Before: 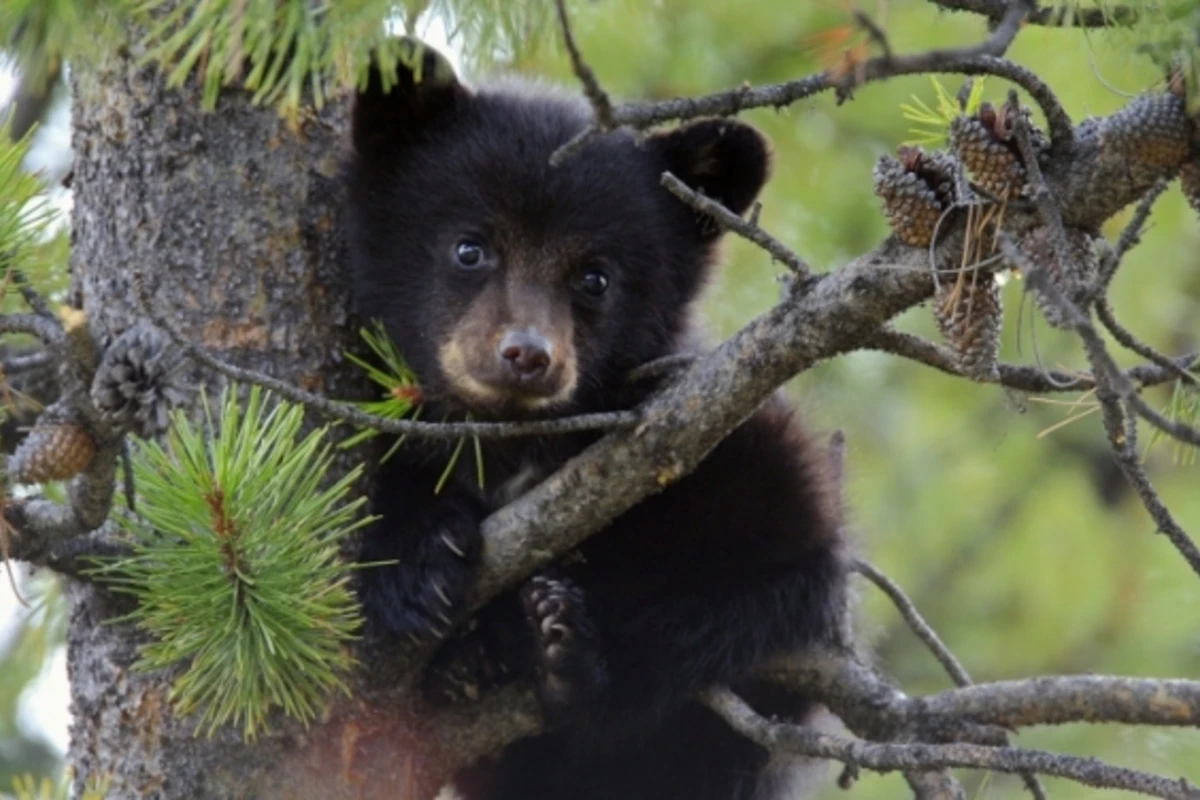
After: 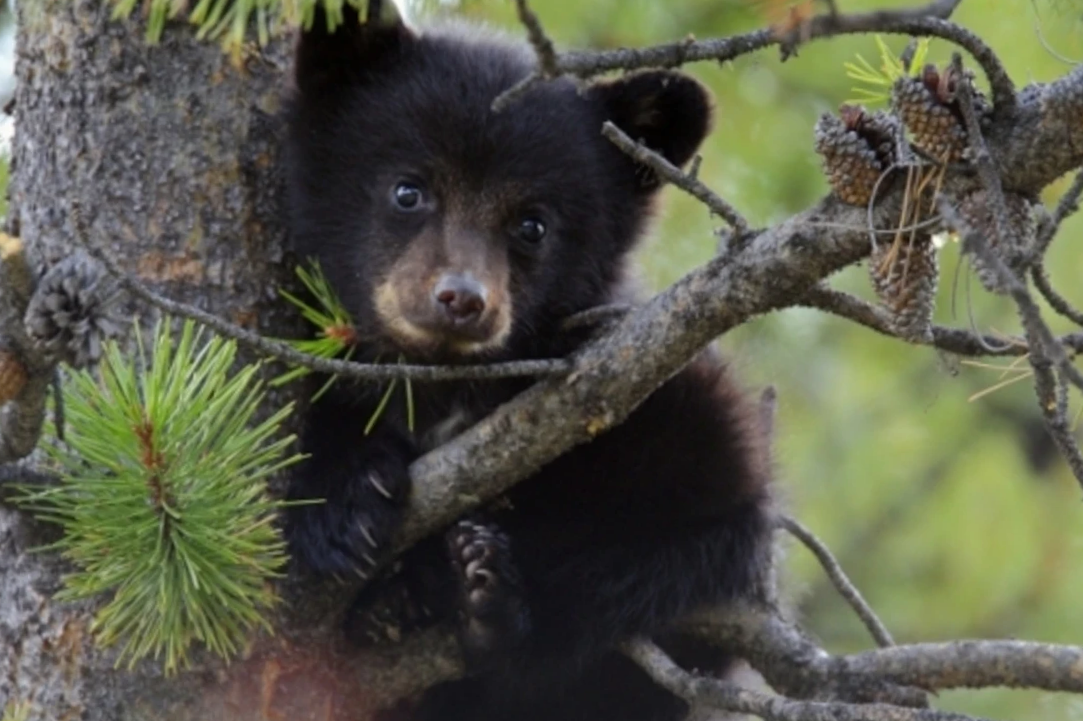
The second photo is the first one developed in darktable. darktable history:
crop and rotate: angle -2.16°, left 3.152%, top 4.322%, right 1.525%, bottom 0.478%
